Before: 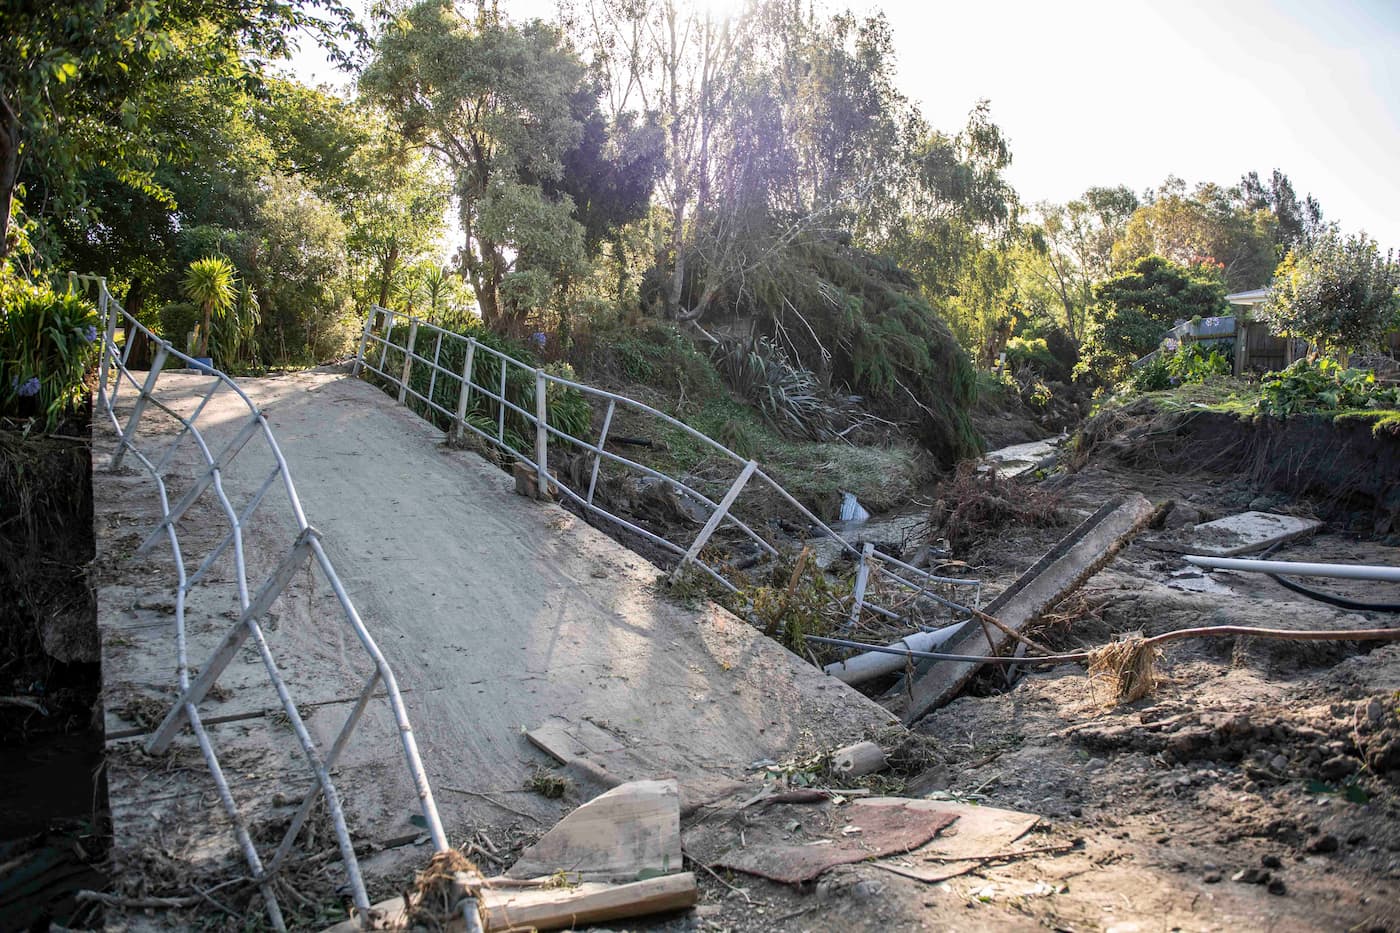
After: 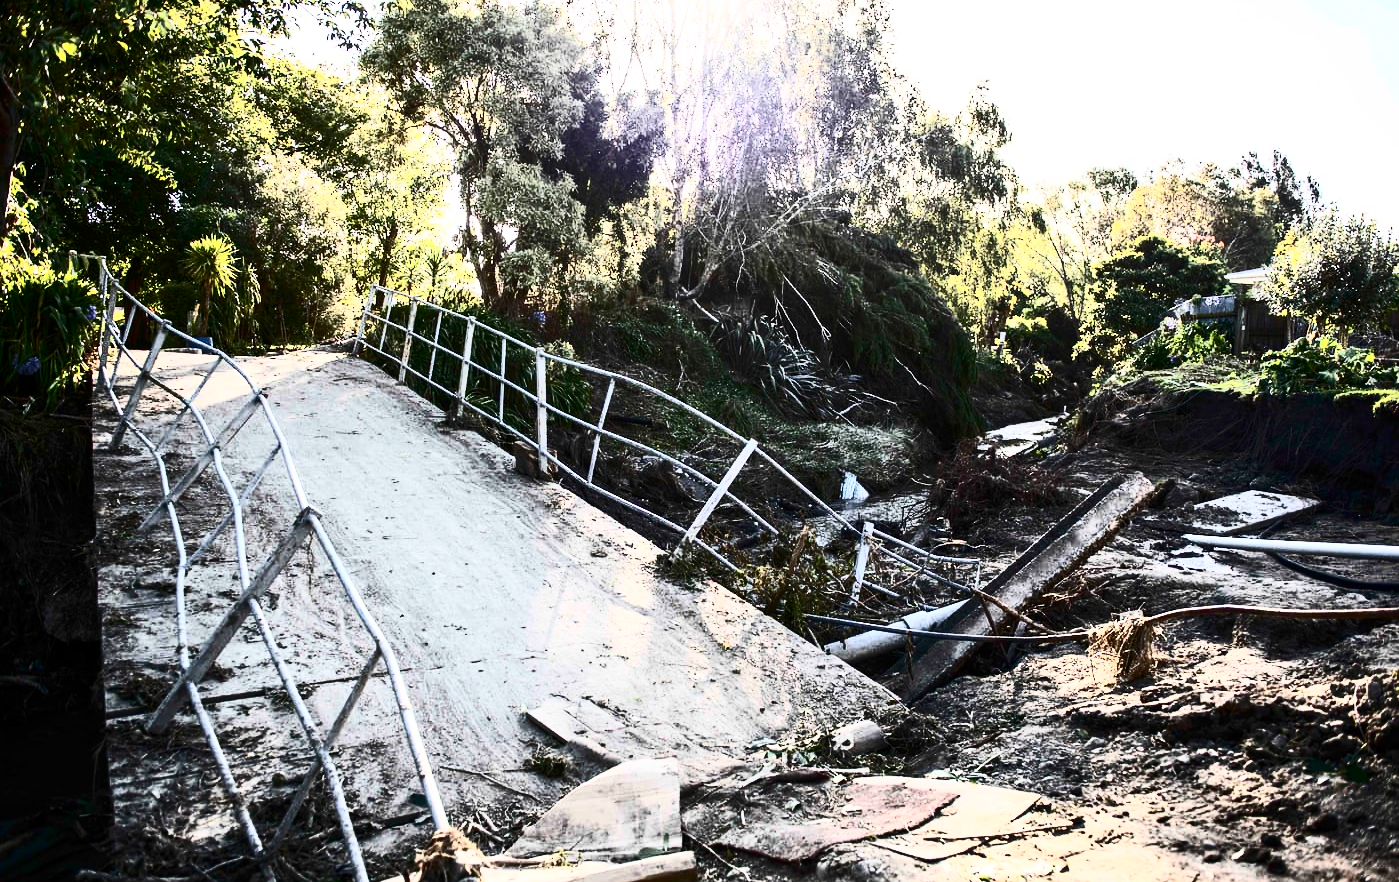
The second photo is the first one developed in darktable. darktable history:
crop and rotate: top 2.265%, bottom 3.2%
contrast brightness saturation: contrast 0.936, brightness 0.193
